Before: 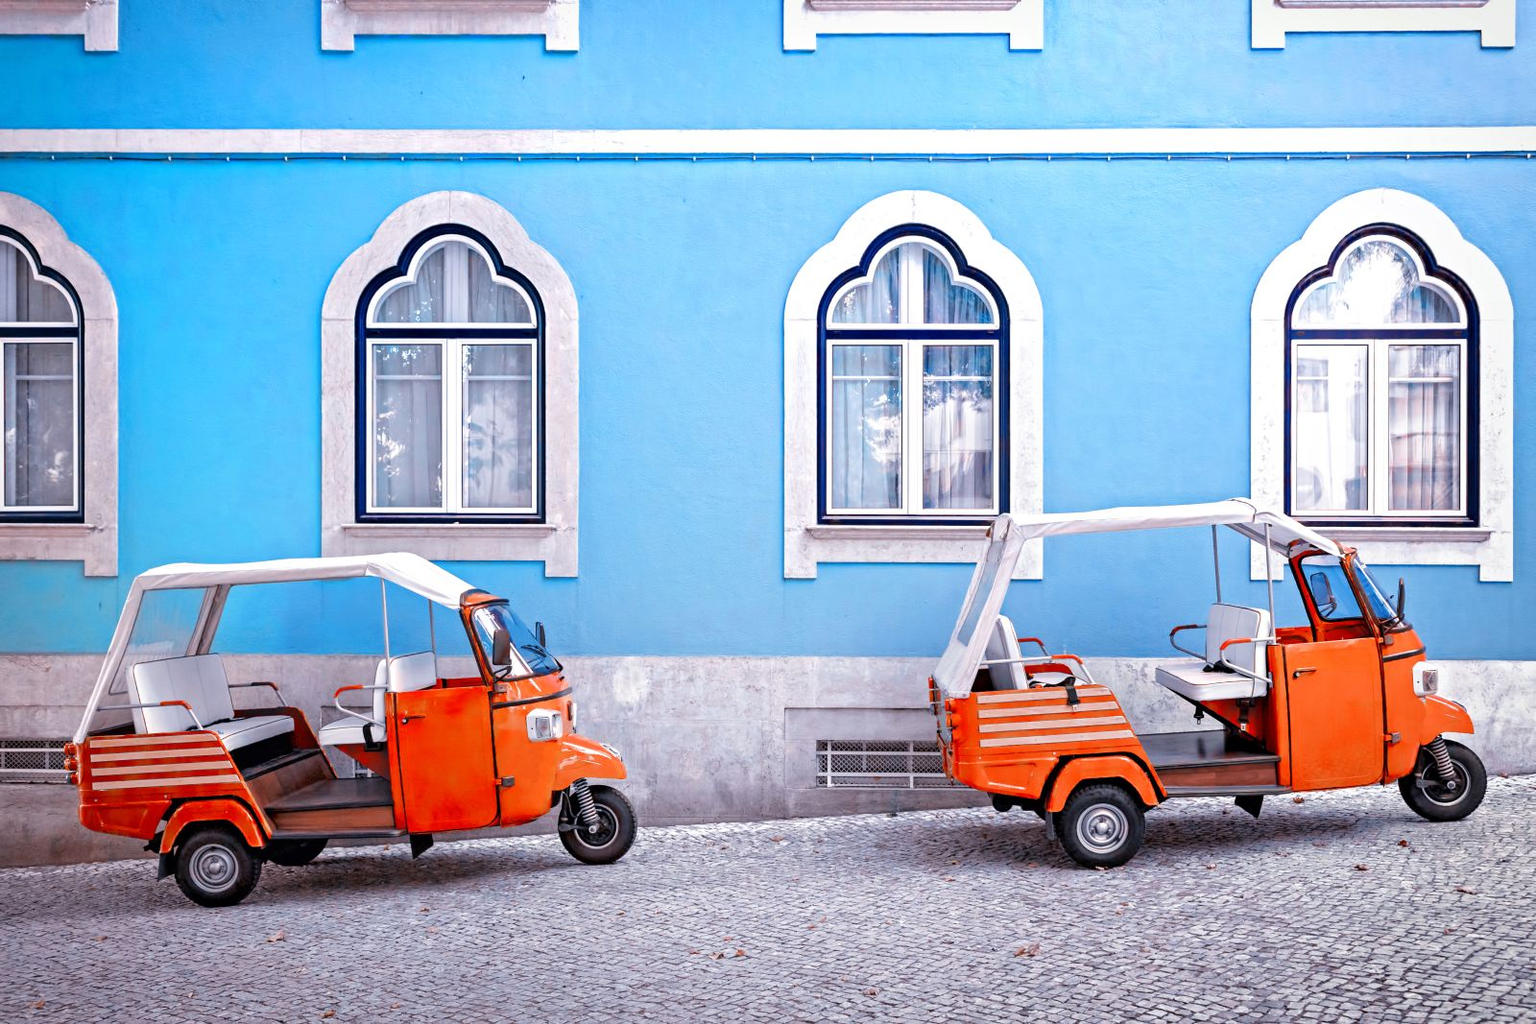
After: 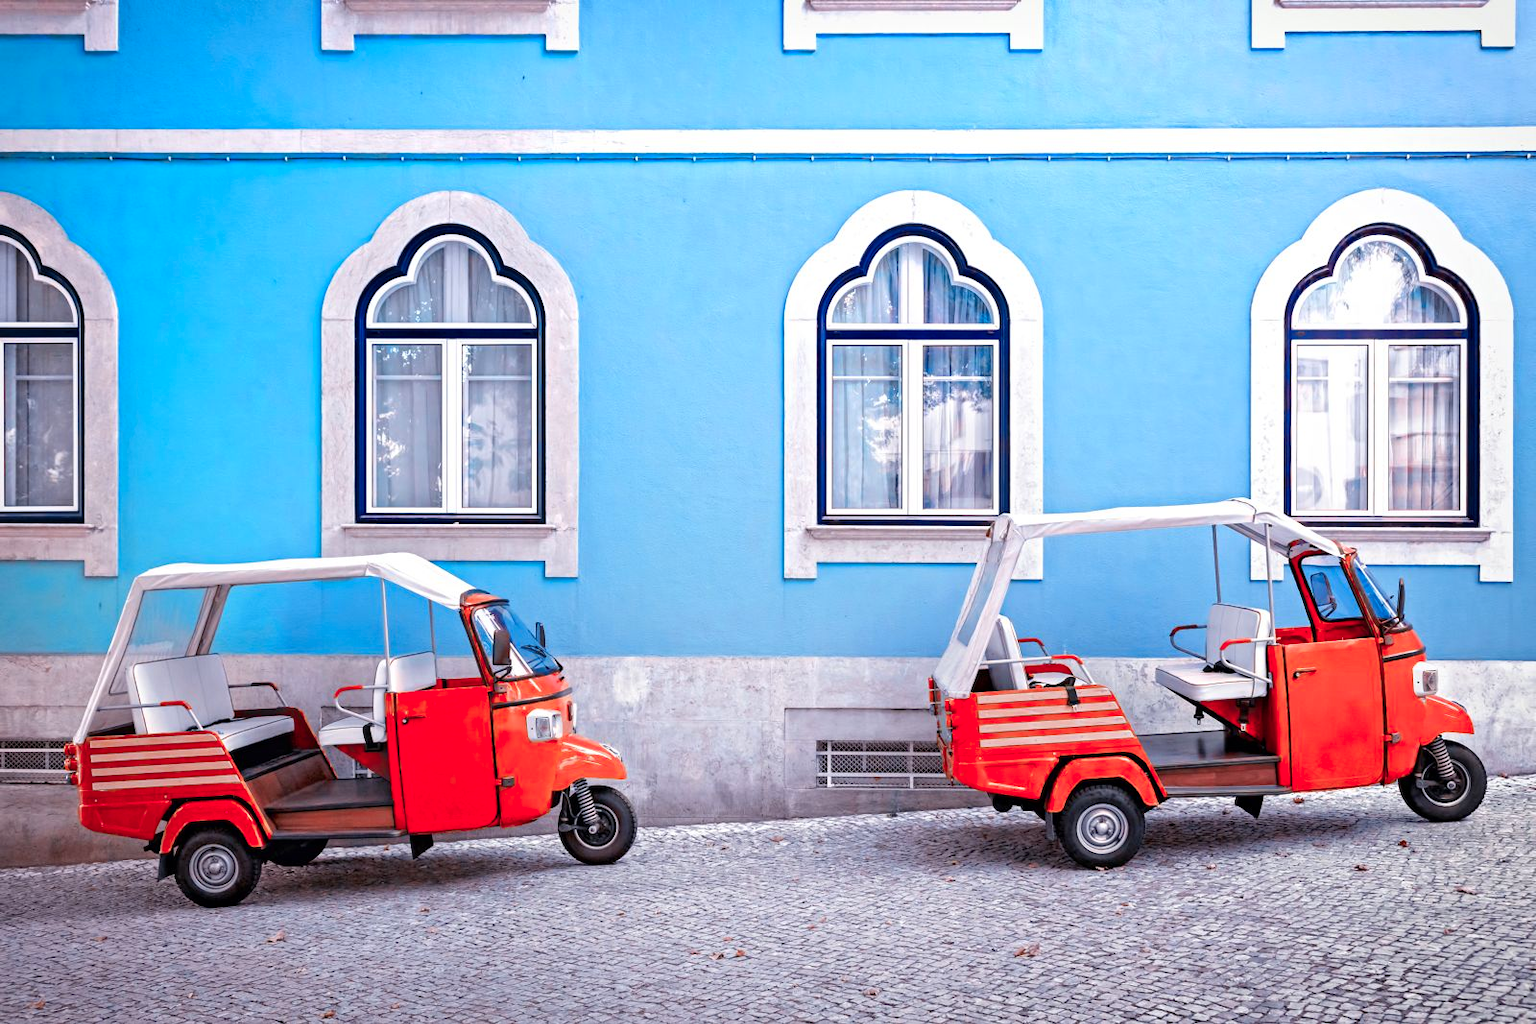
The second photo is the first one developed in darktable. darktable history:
color zones: curves: ch1 [(0.309, 0.524) (0.41, 0.329) (0.508, 0.509)]; ch2 [(0.25, 0.457) (0.75, 0.5)]
